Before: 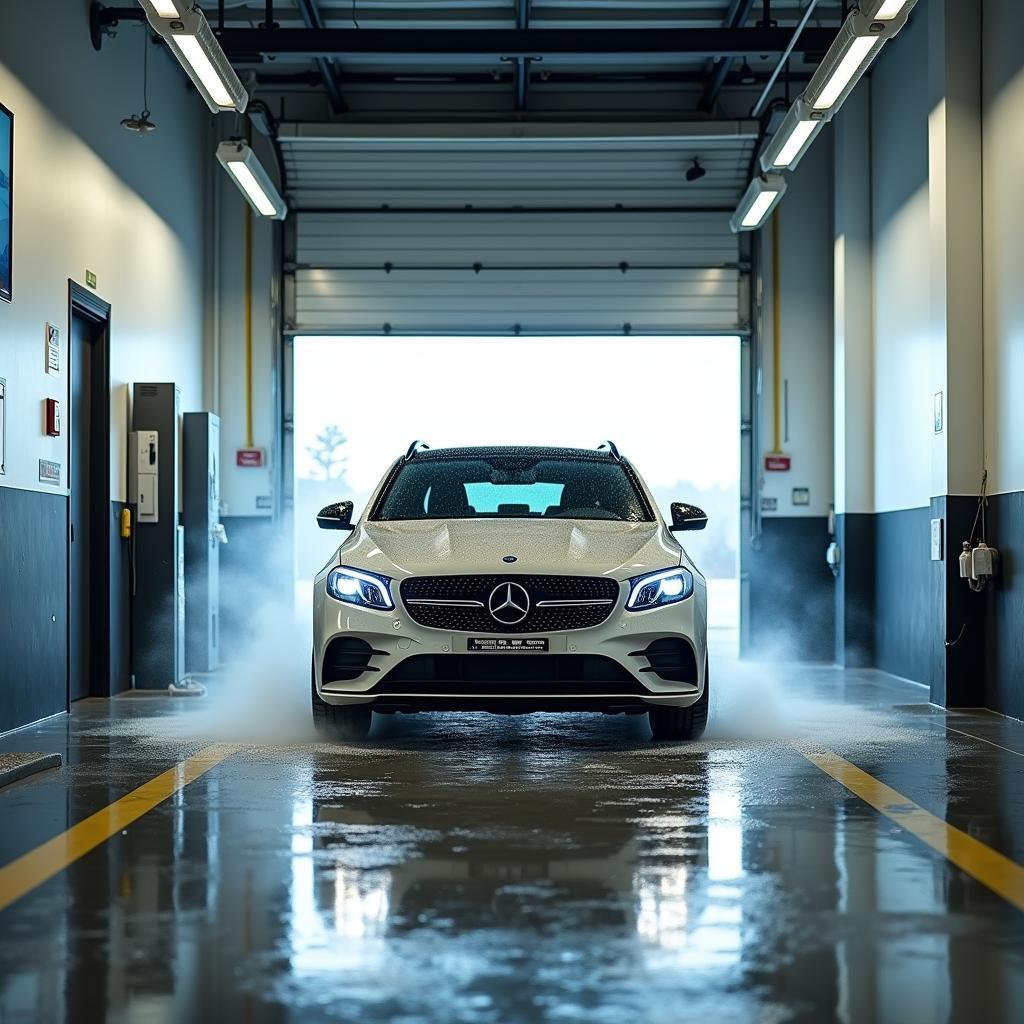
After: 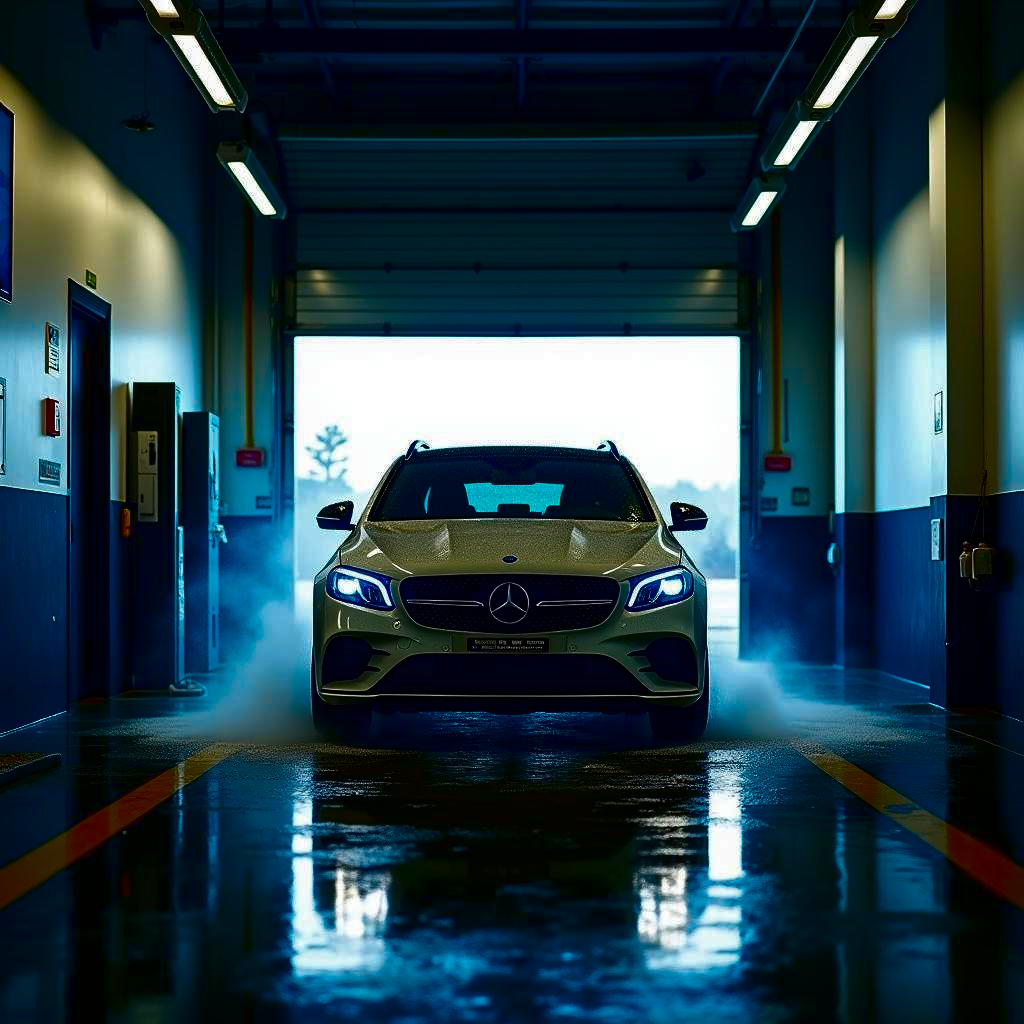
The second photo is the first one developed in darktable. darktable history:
contrast brightness saturation: brightness -0.997, saturation 0.989
